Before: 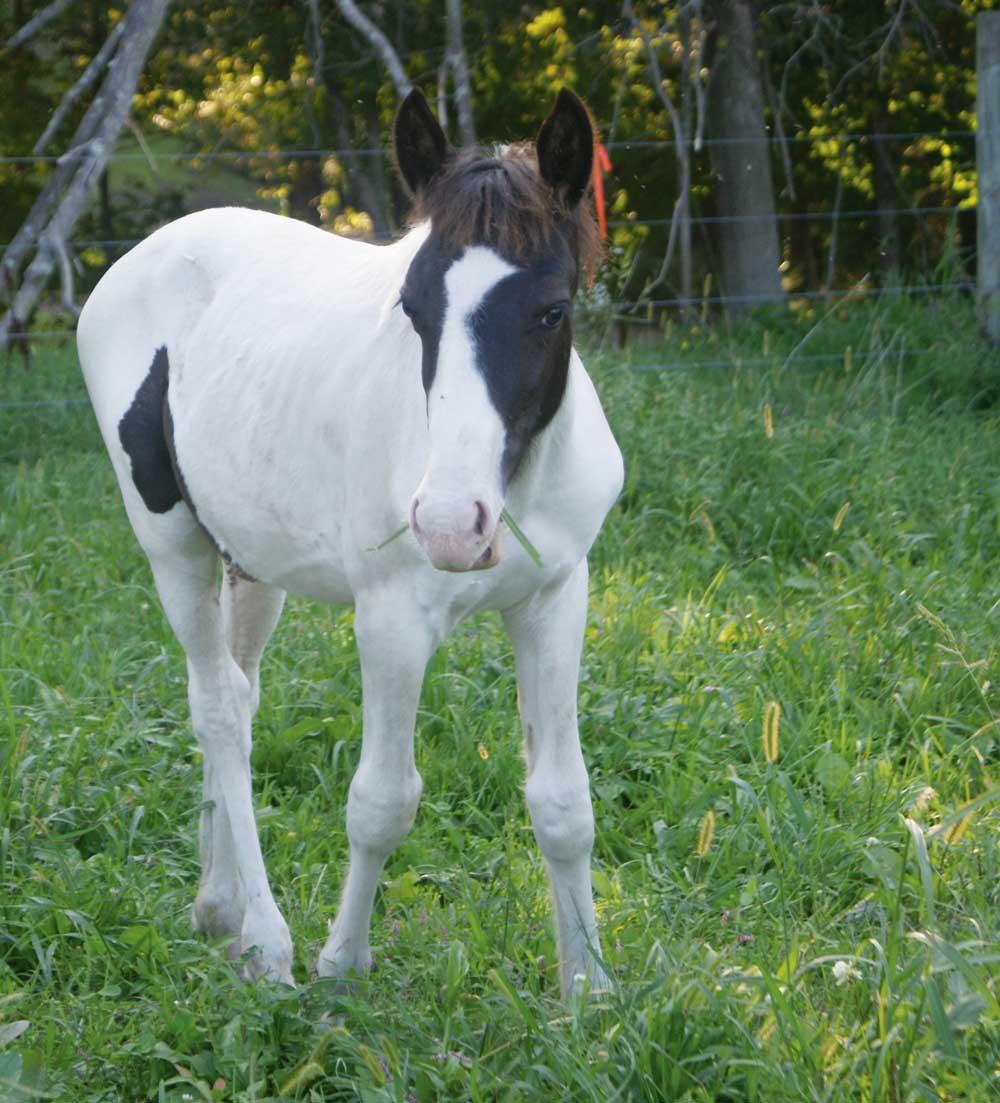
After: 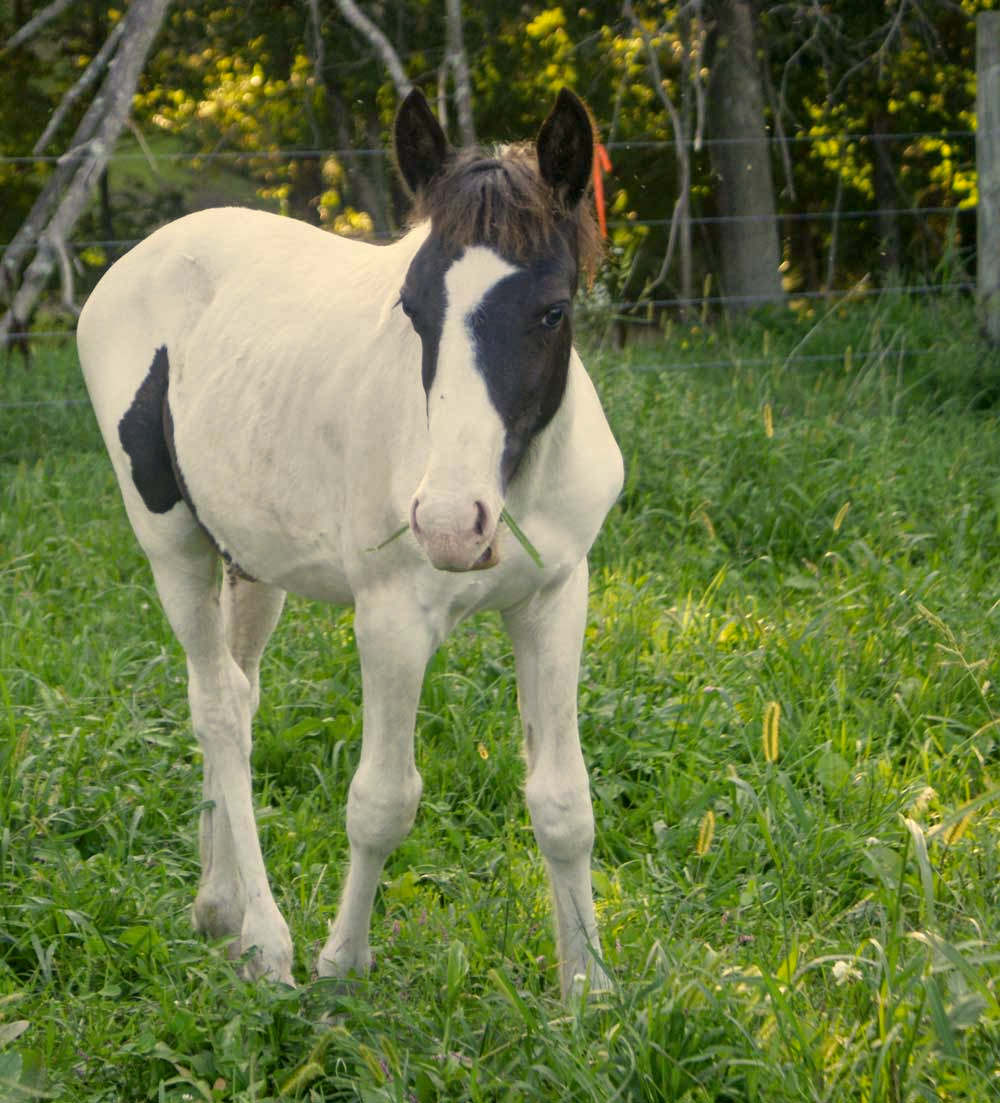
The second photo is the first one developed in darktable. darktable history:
exposure: black level correction 0.001, exposure -0.125 EV, compensate exposure bias true, compensate highlight preservation false
local contrast: on, module defaults
shadows and highlights: shadows 22.7, highlights -48.71, soften with gaussian
color correction: highlights a* 2.72, highlights b* 22.8
